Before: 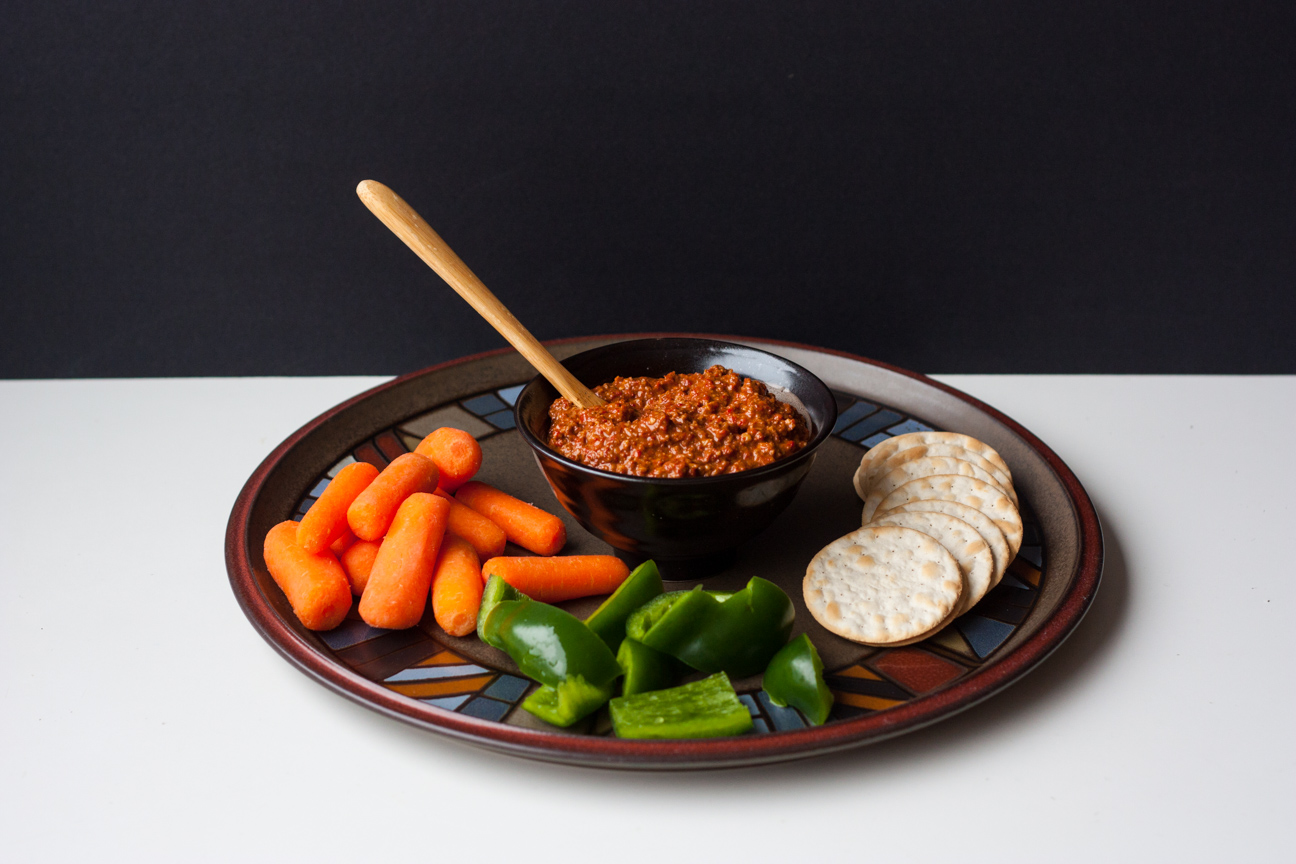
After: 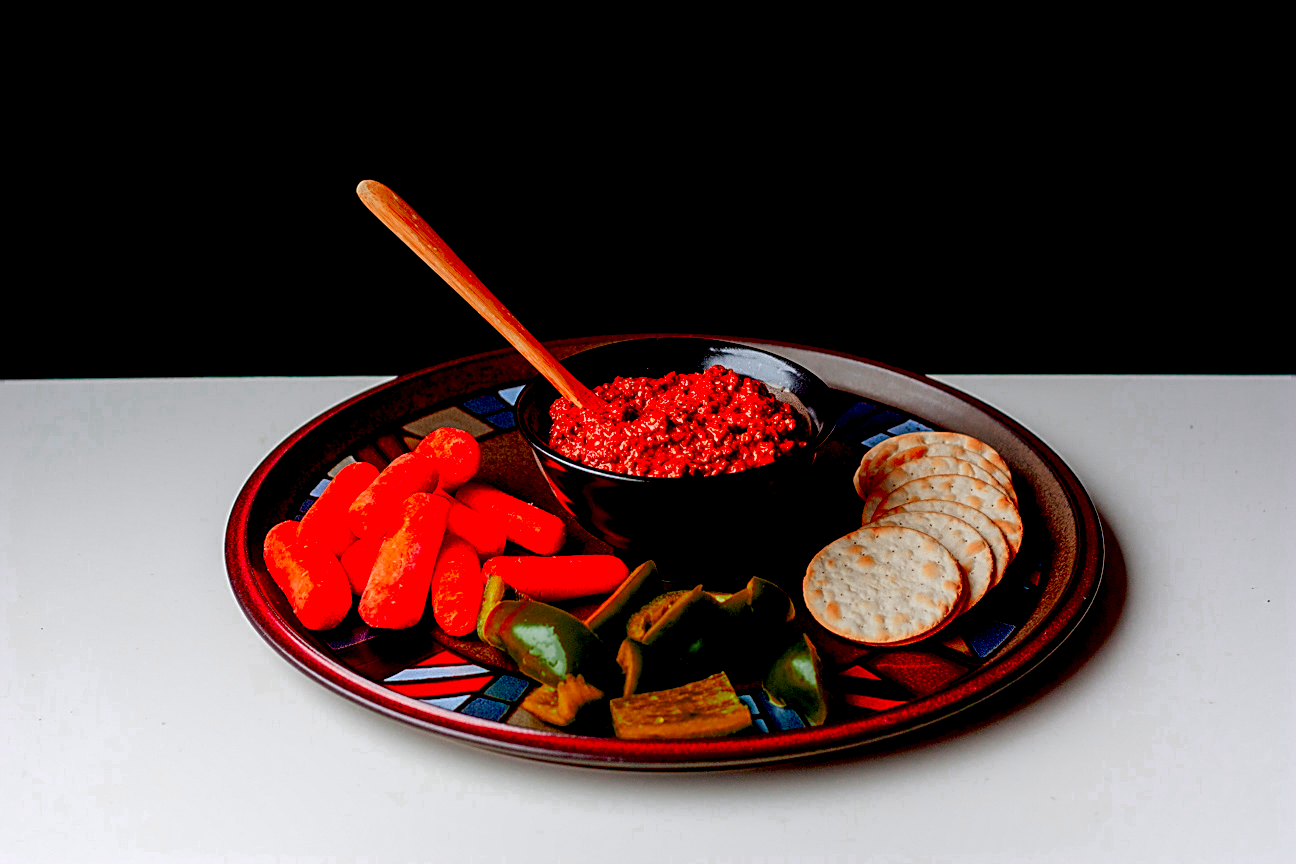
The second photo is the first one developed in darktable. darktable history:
local contrast: detail 110%
sharpen: amount 0.743
color zones: curves: ch0 [(0.473, 0.374) (0.742, 0.784)]; ch1 [(0.354, 0.737) (0.742, 0.705)]; ch2 [(0.318, 0.421) (0.758, 0.532)]
exposure: black level correction 0.048, exposure 0.012 EV, compensate highlight preservation false
